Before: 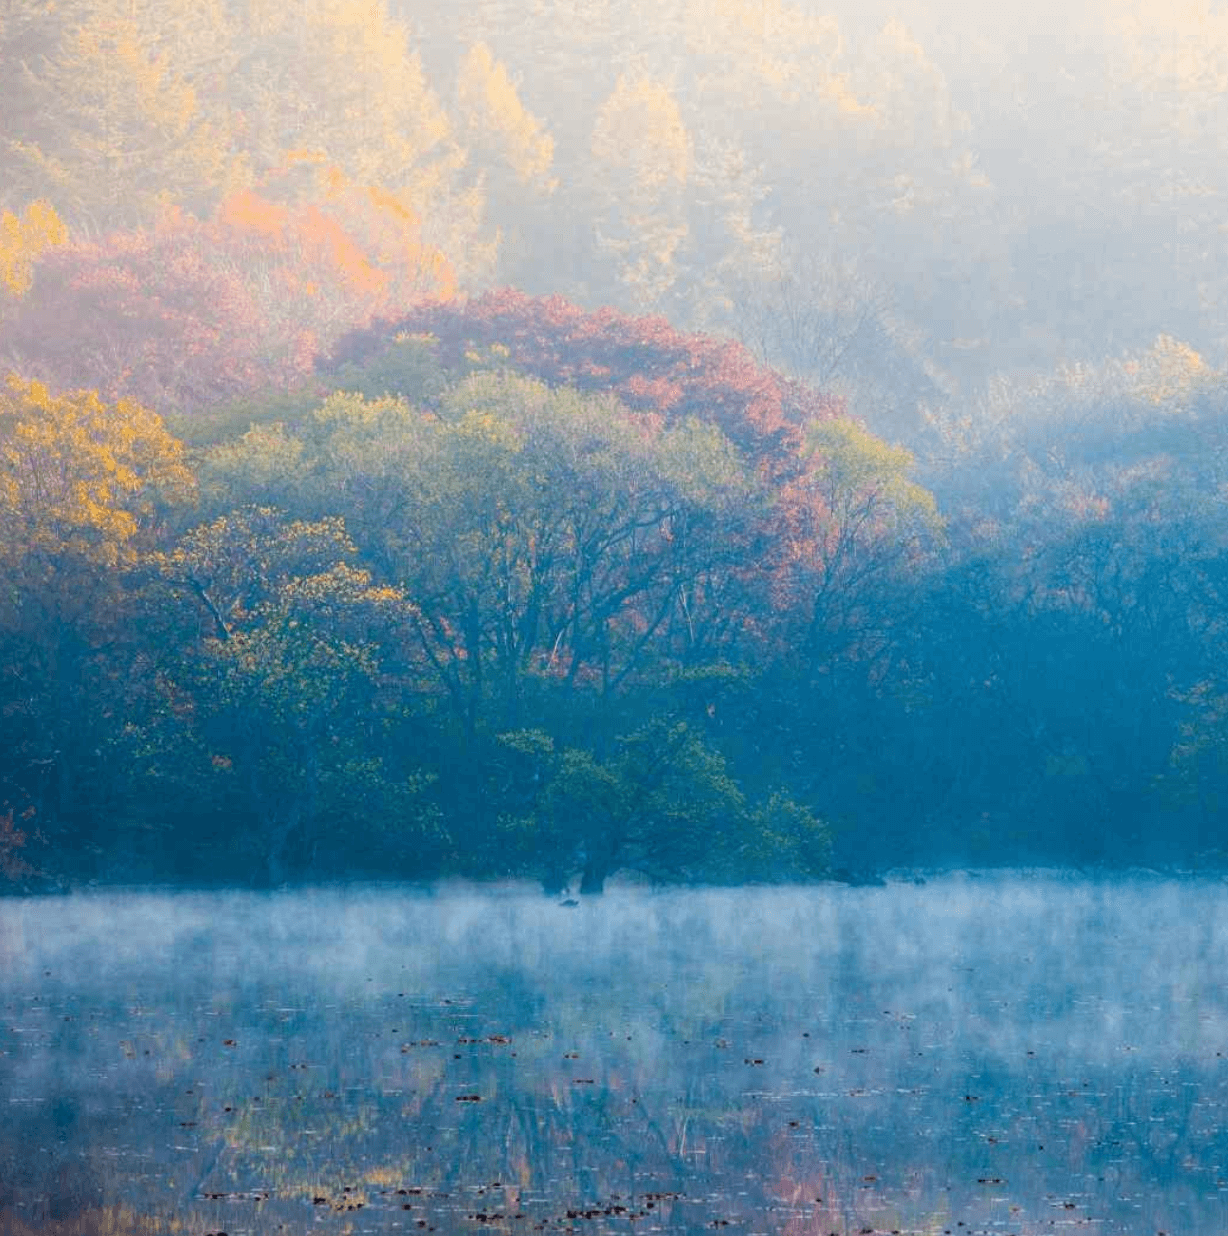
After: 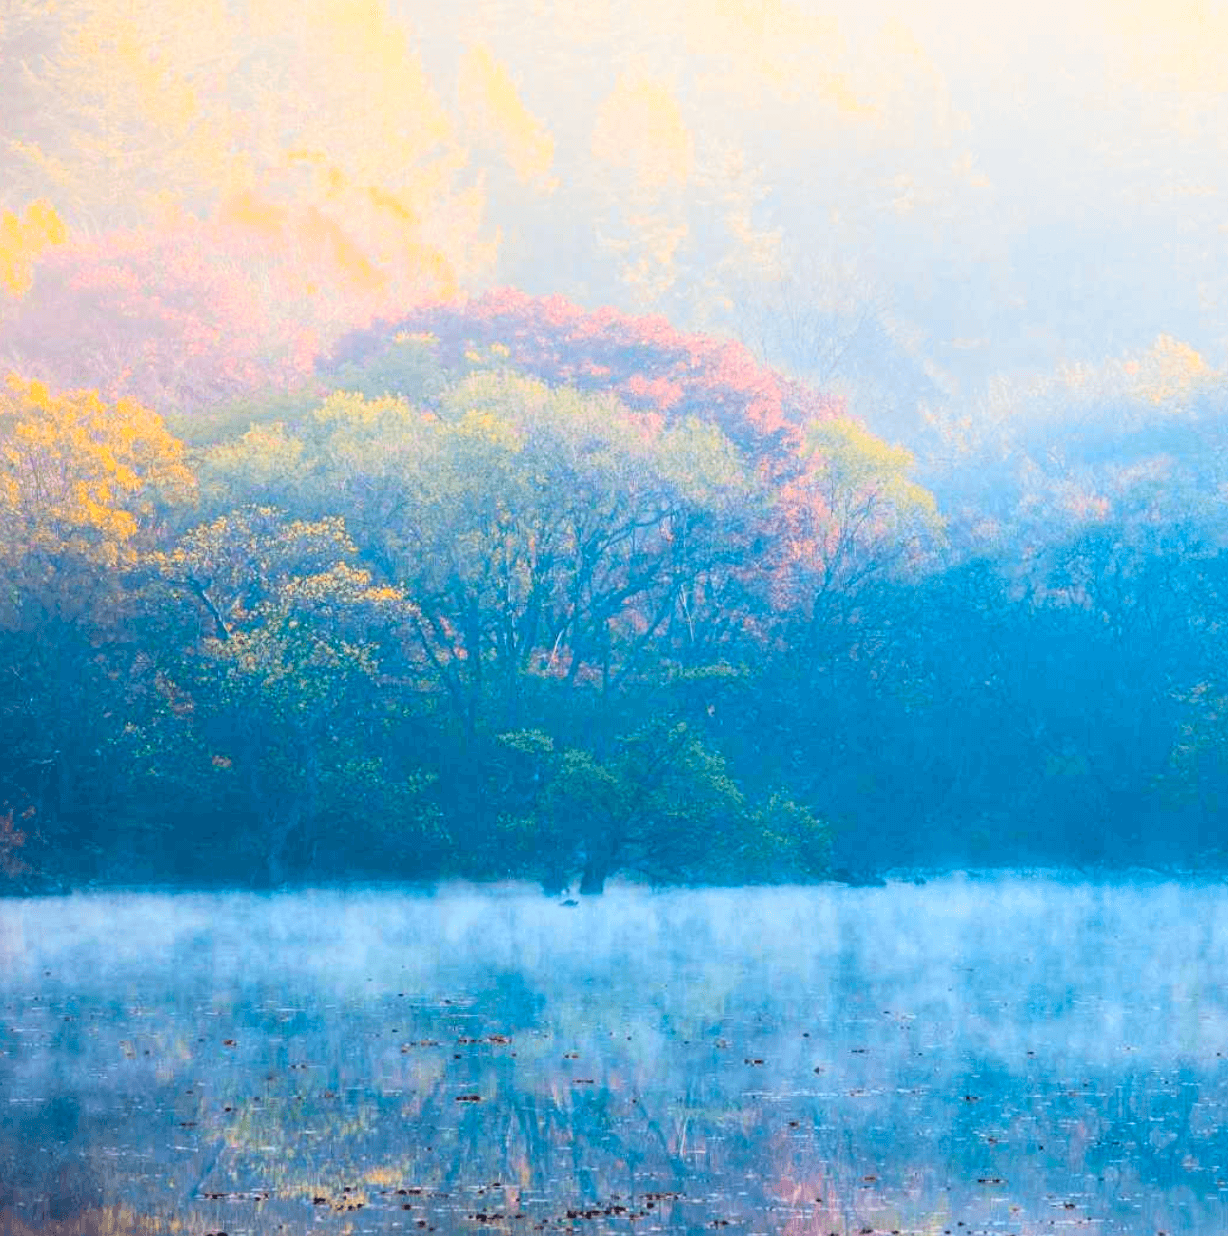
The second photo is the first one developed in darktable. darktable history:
contrast brightness saturation: contrast 0.237, brightness 0.265, saturation 0.373
